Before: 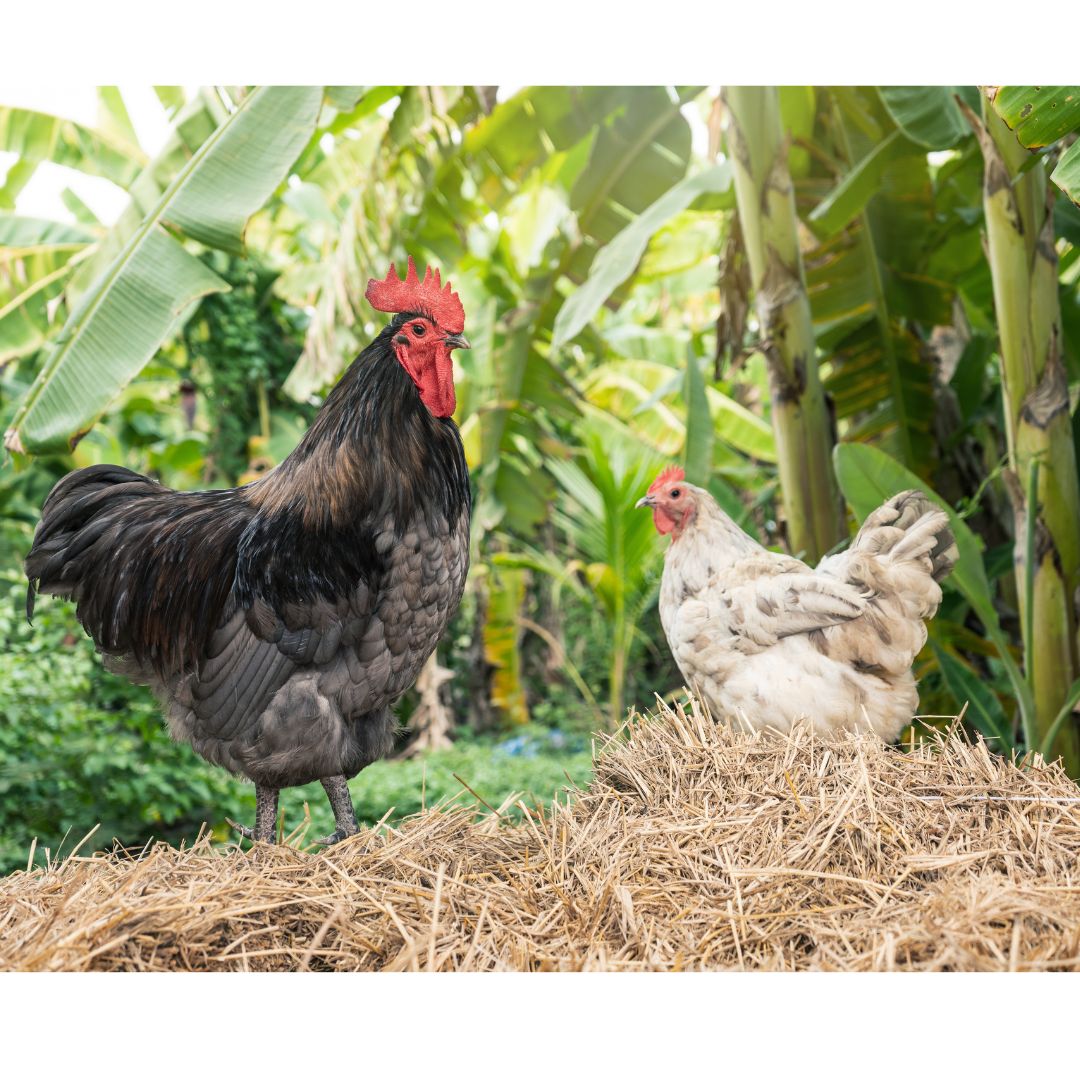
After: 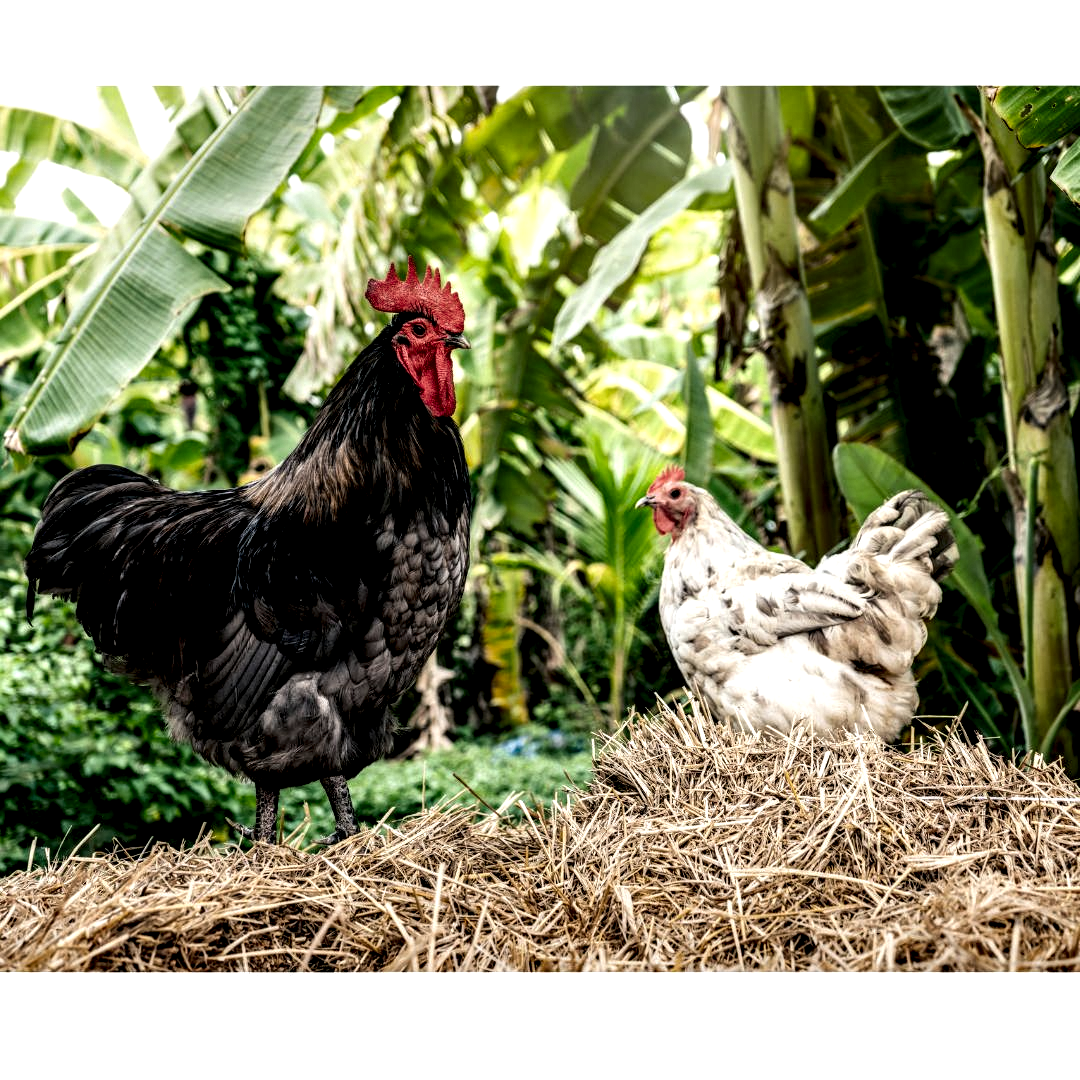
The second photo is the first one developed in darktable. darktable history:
local contrast: shadows 185%, detail 225%
tone equalizer: on, module defaults
